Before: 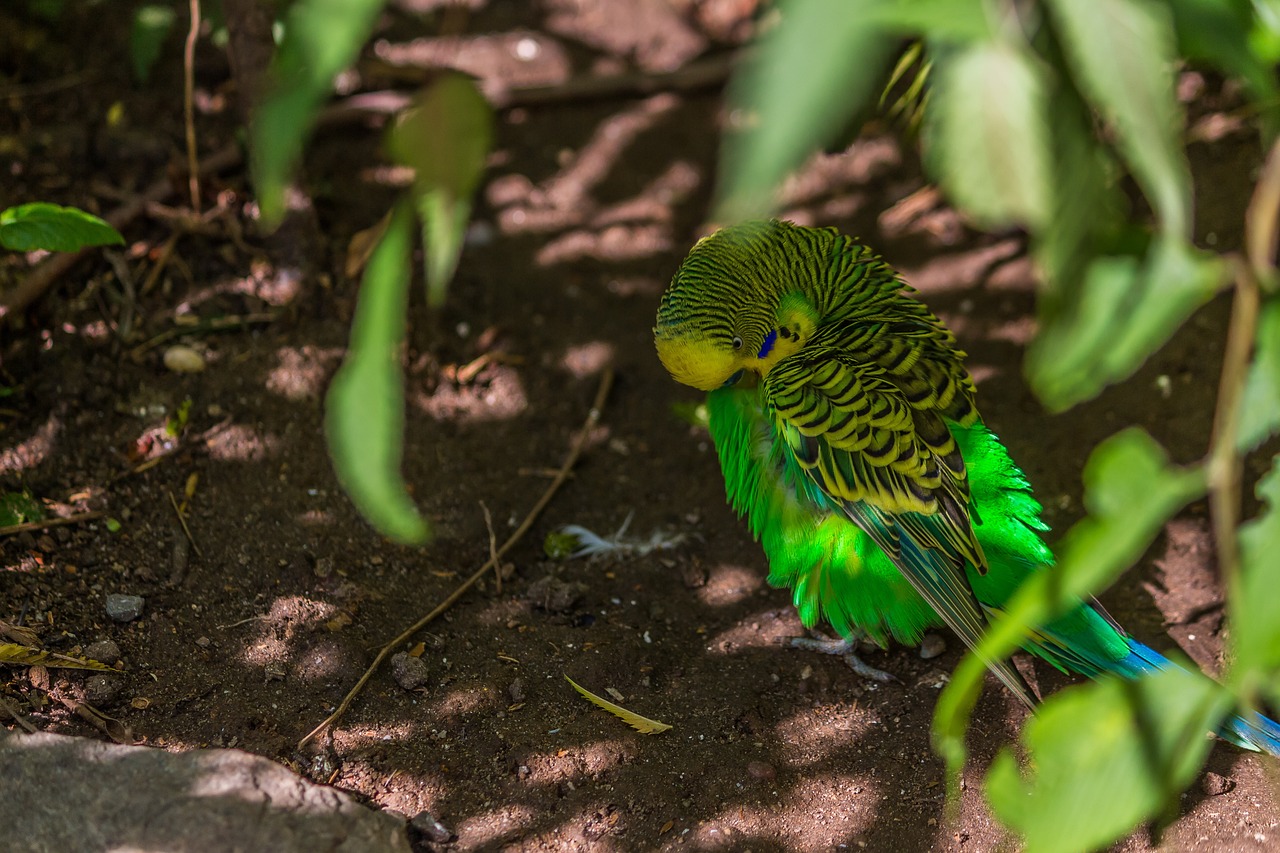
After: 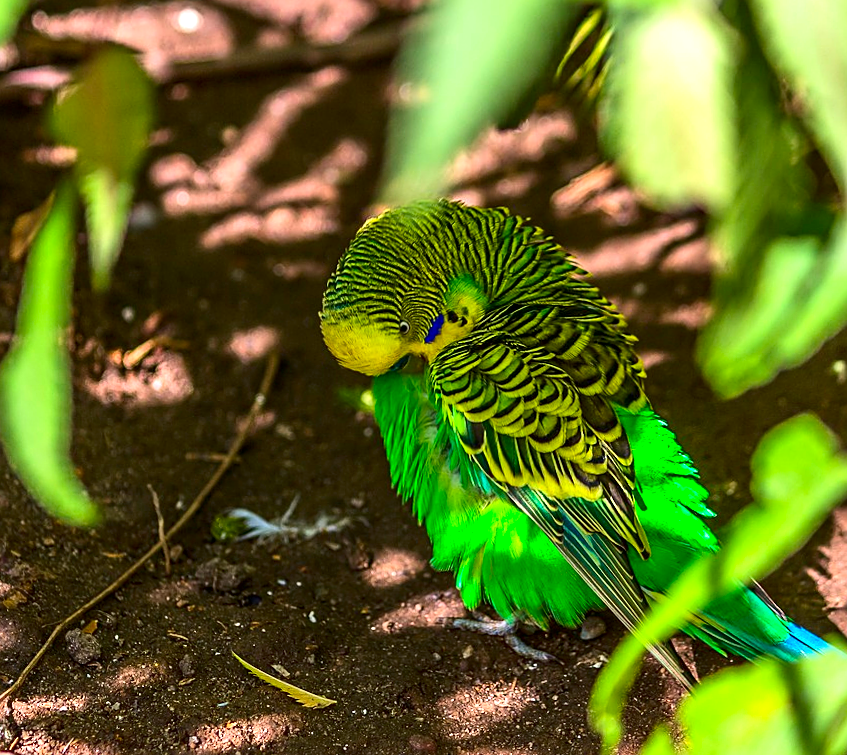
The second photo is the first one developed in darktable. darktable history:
sharpen: on, module defaults
rotate and perspective: rotation 0.074°, lens shift (vertical) 0.096, lens shift (horizontal) -0.041, crop left 0.043, crop right 0.952, crop top 0.024, crop bottom 0.979
contrast brightness saturation: contrast 0.18, saturation 0.3
exposure: black level correction 0.001, exposure 1 EV, compensate highlight preservation false
crop and rotate: left 24.034%, top 2.838%, right 6.406%, bottom 6.299%
